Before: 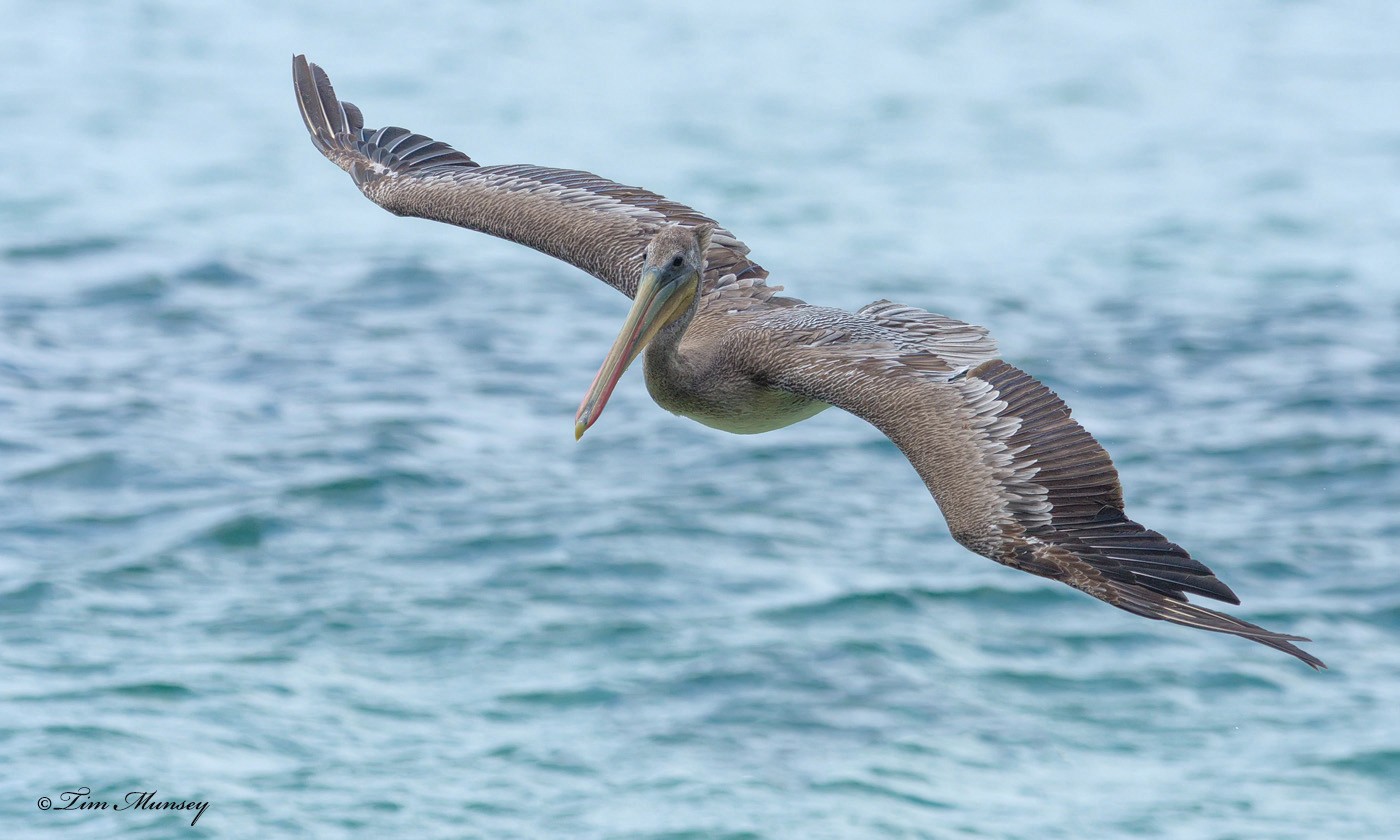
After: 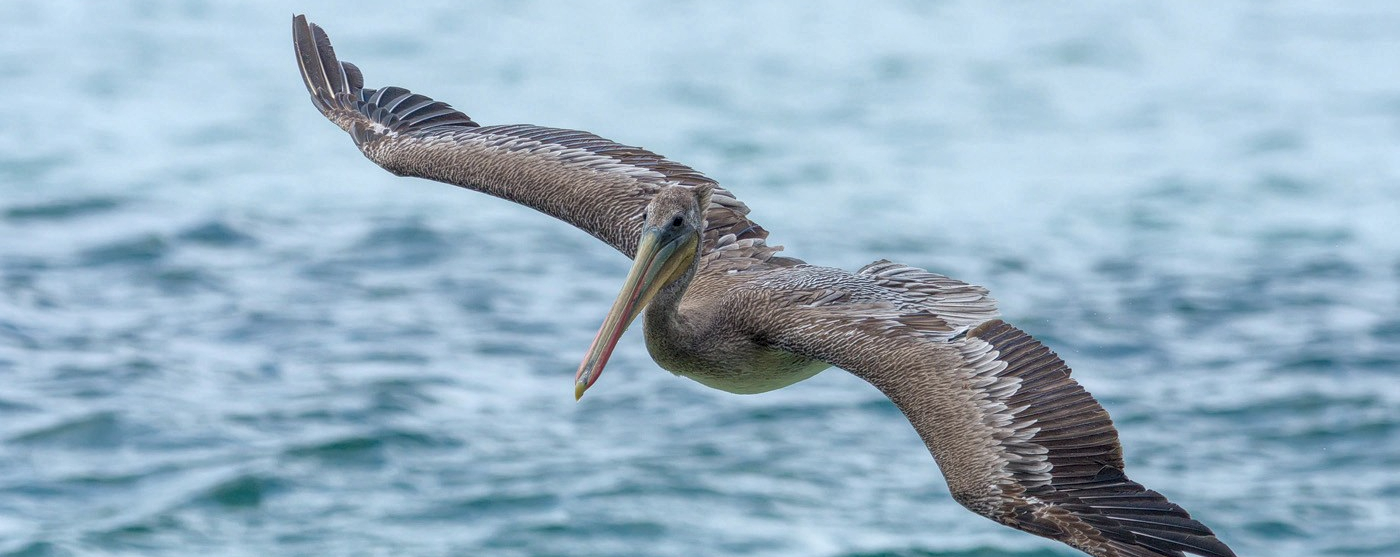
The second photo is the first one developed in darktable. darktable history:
contrast brightness saturation: contrast 0.026, brightness -0.036
crop and rotate: top 4.775%, bottom 28.839%
local contrast: on, module defaults
